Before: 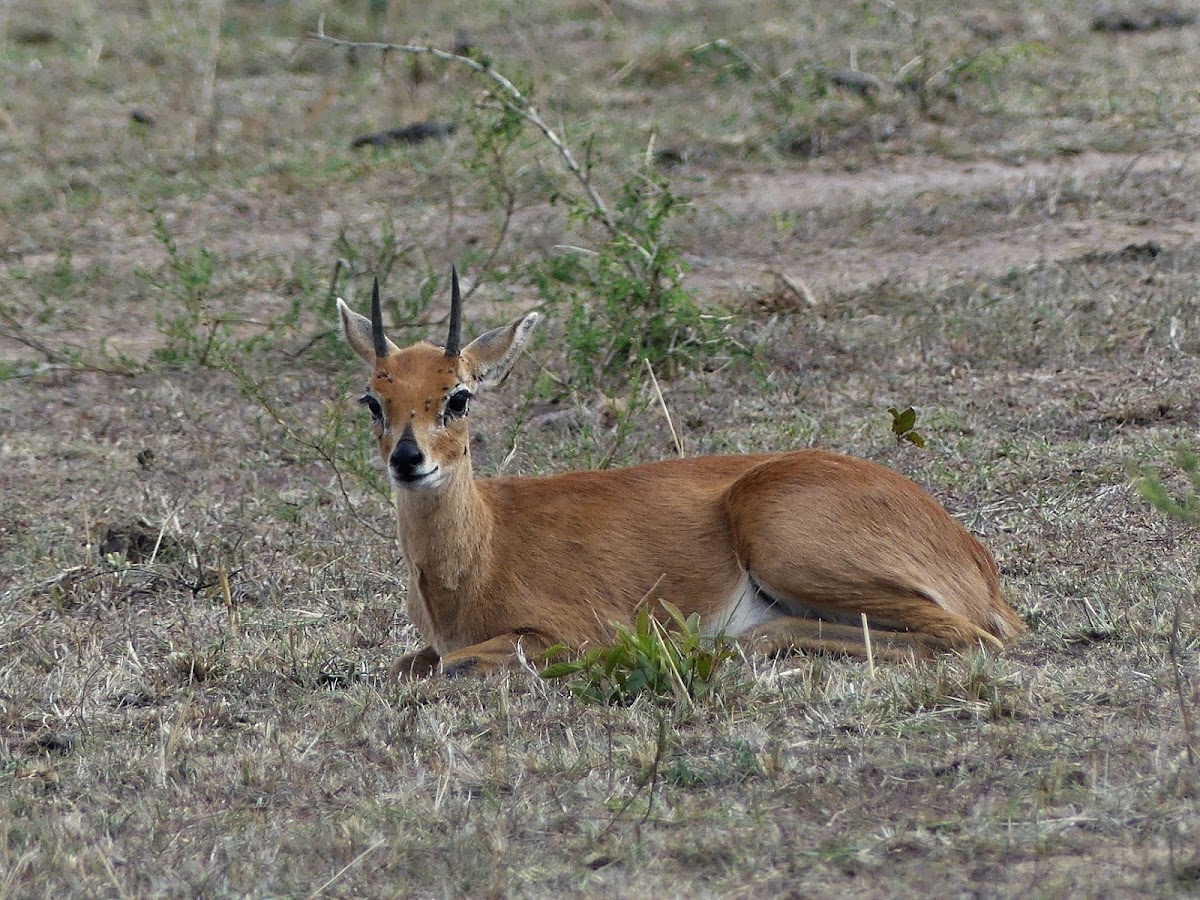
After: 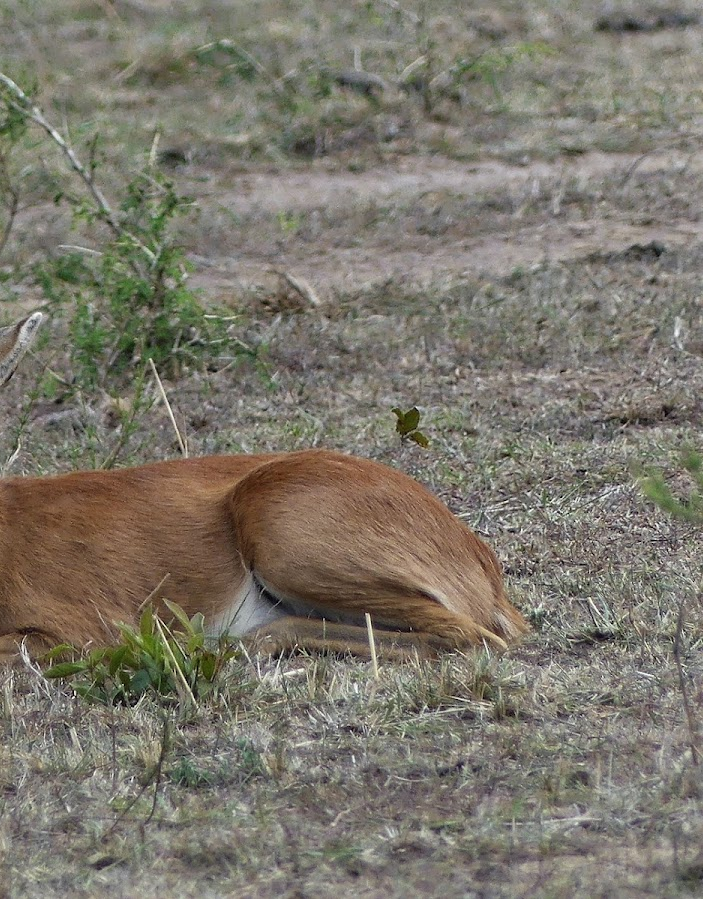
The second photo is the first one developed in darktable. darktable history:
crop: left 41.37%
